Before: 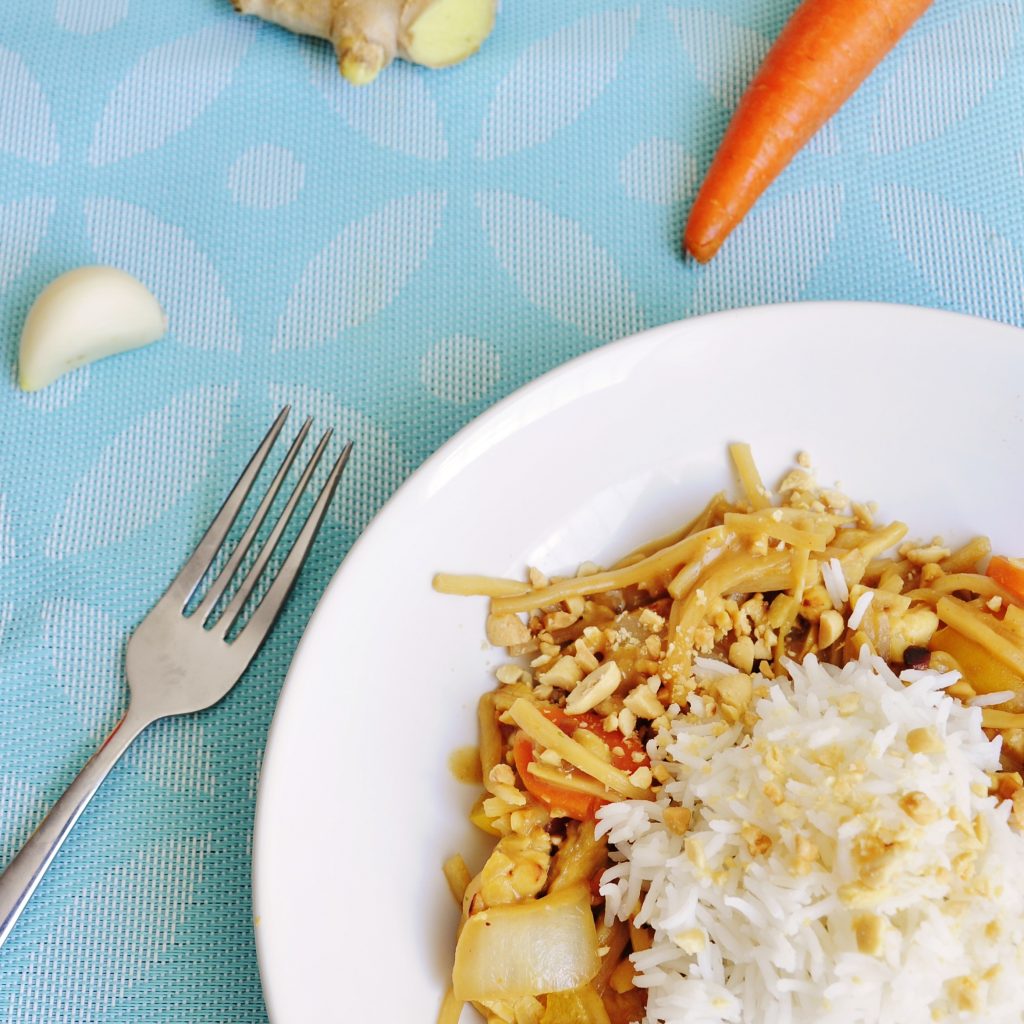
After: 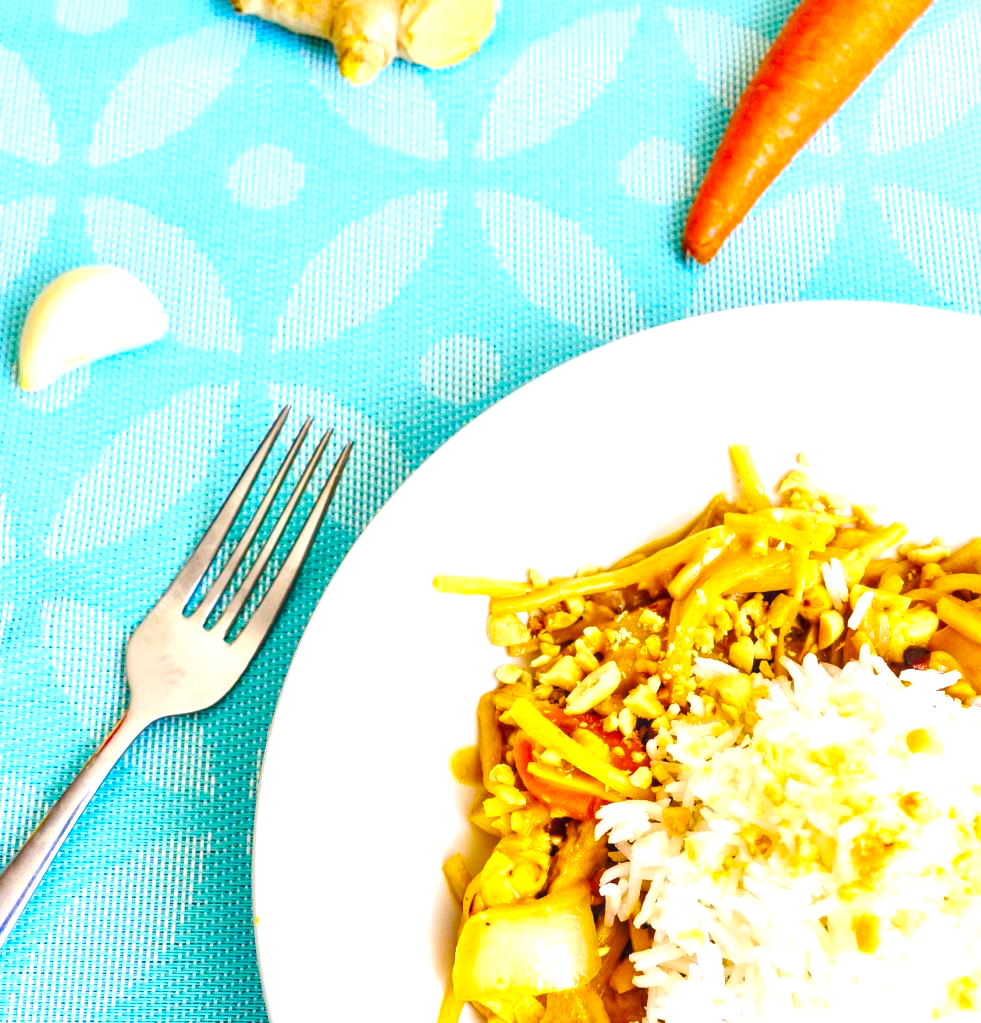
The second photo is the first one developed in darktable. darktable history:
crop: right 4.126%, bottom 0.031%
local contrast: on, module defaults
color balance rgb: linear chroma grading › global chroma 25%, perceptual saturation grading › global saturation 45%, perceptual saturation grading › highlights -50%, perceptual saturation grading › shadows 30%, perceptual brilliance grading › global brilliance 18%, global vibrance 40%
exposure: black level correction 0, exposure 0.3 EV, compensate highlight preservation false
